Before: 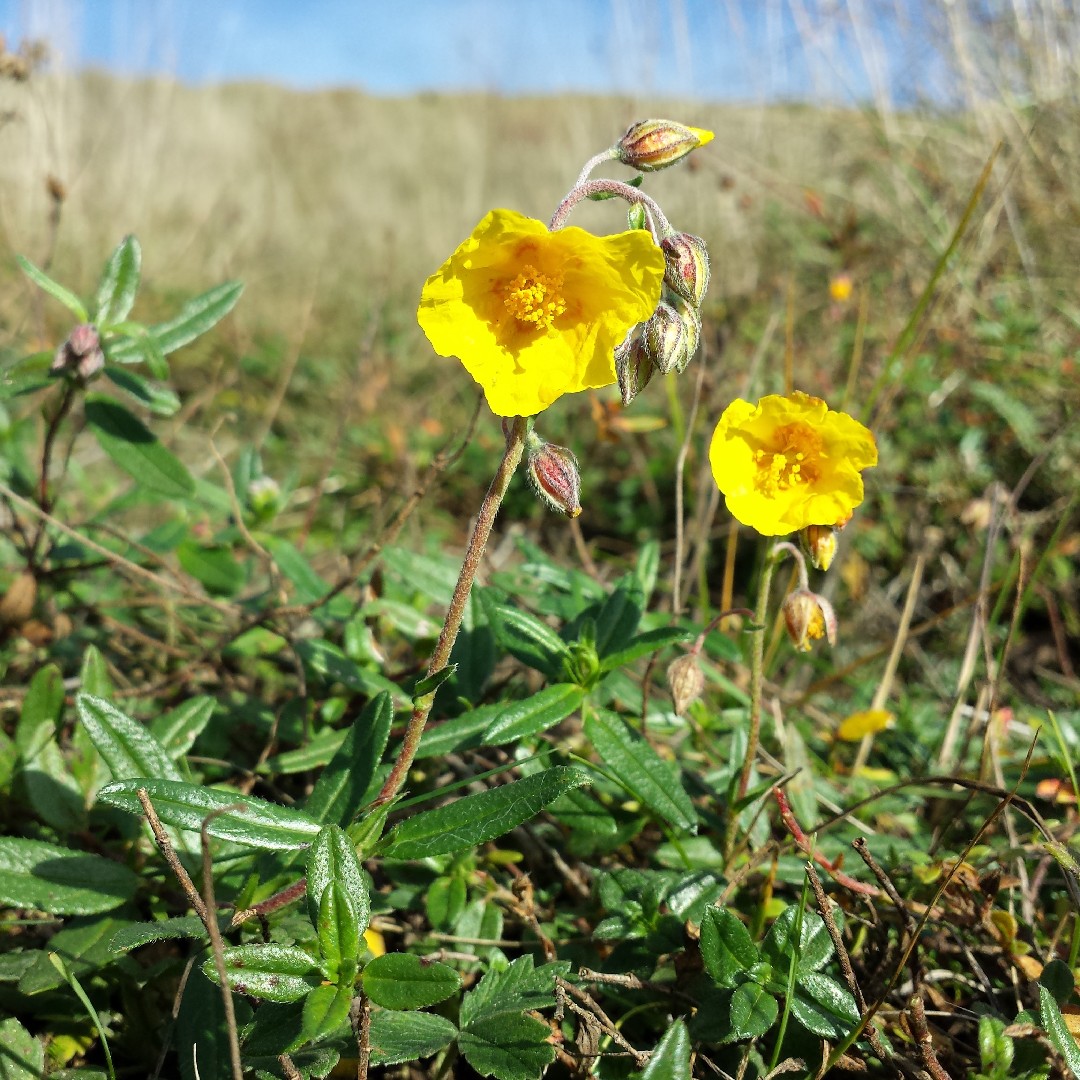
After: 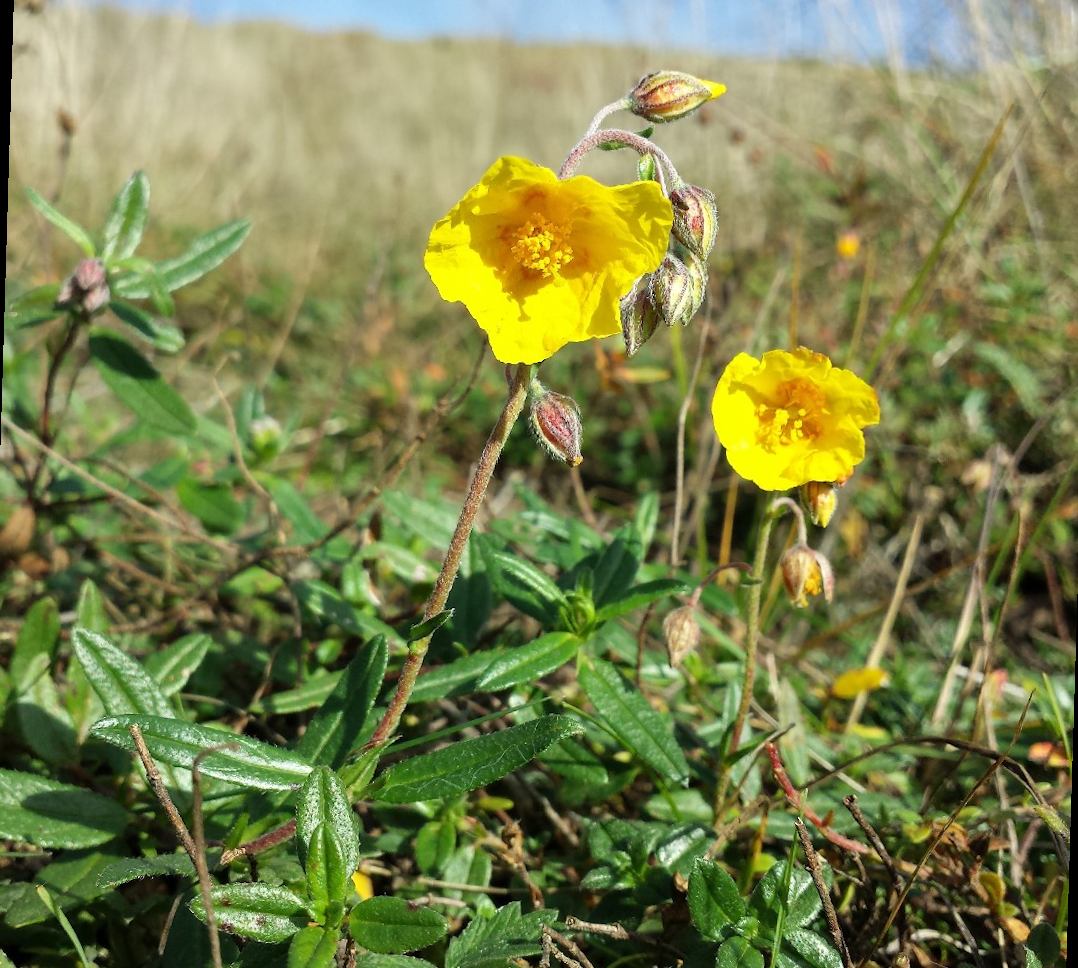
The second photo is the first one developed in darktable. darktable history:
crop: left 1.507%, top 6.147%, right 1.379%, bottom 6.637%
rotate and perspective: rotation 1.72°, automatic cropping off
